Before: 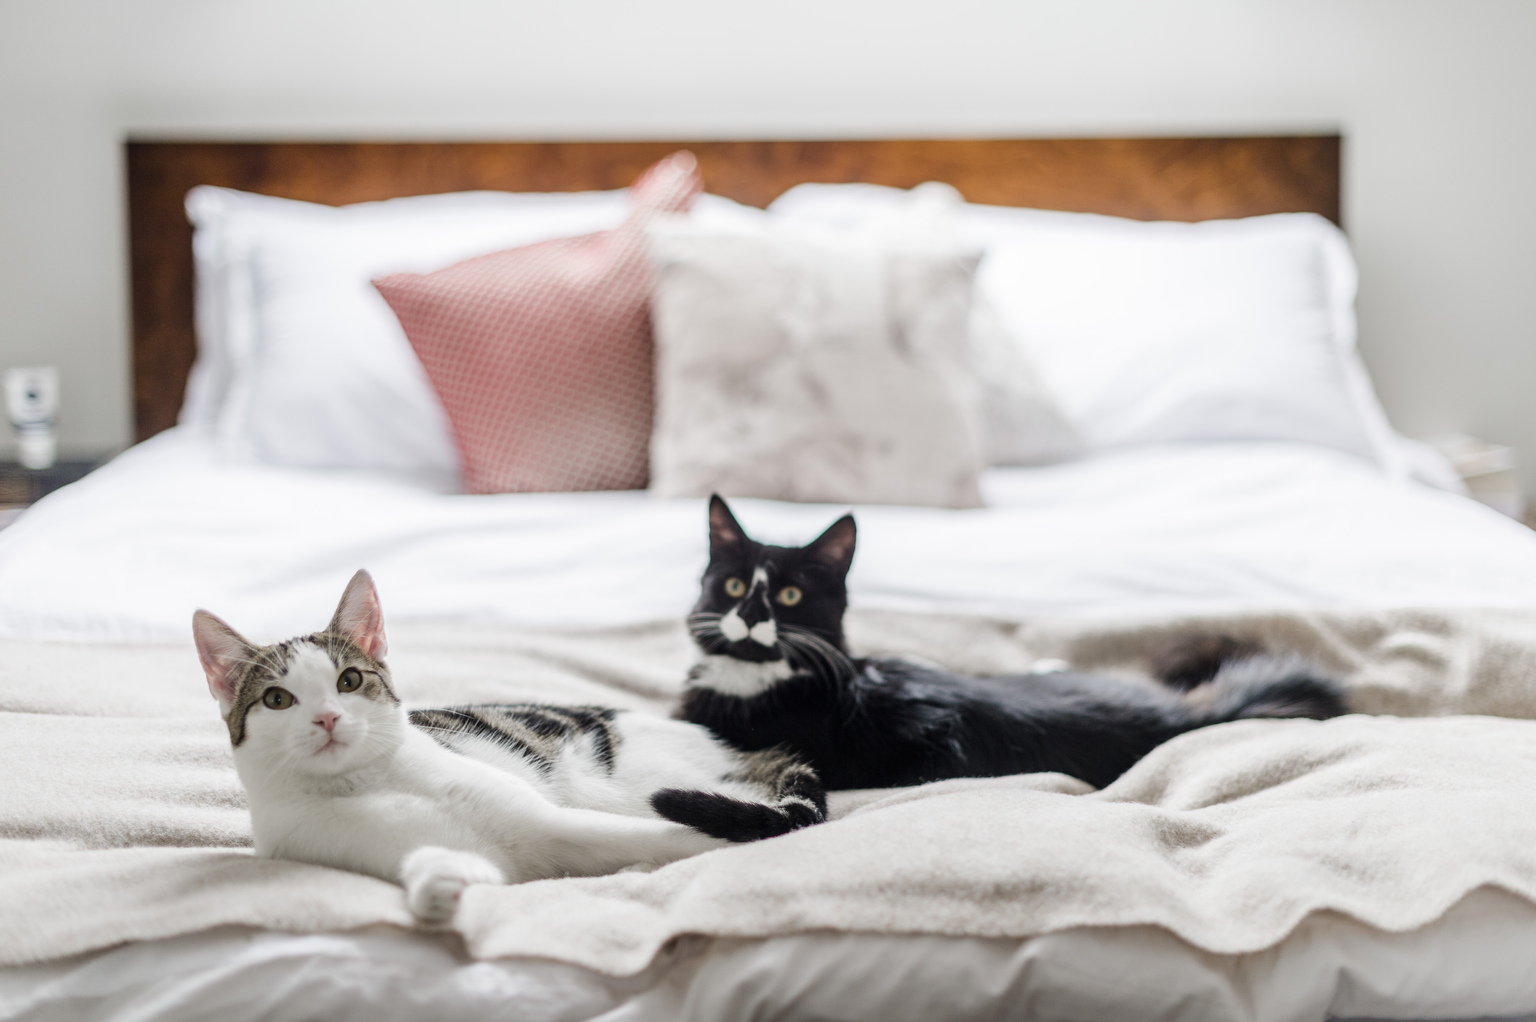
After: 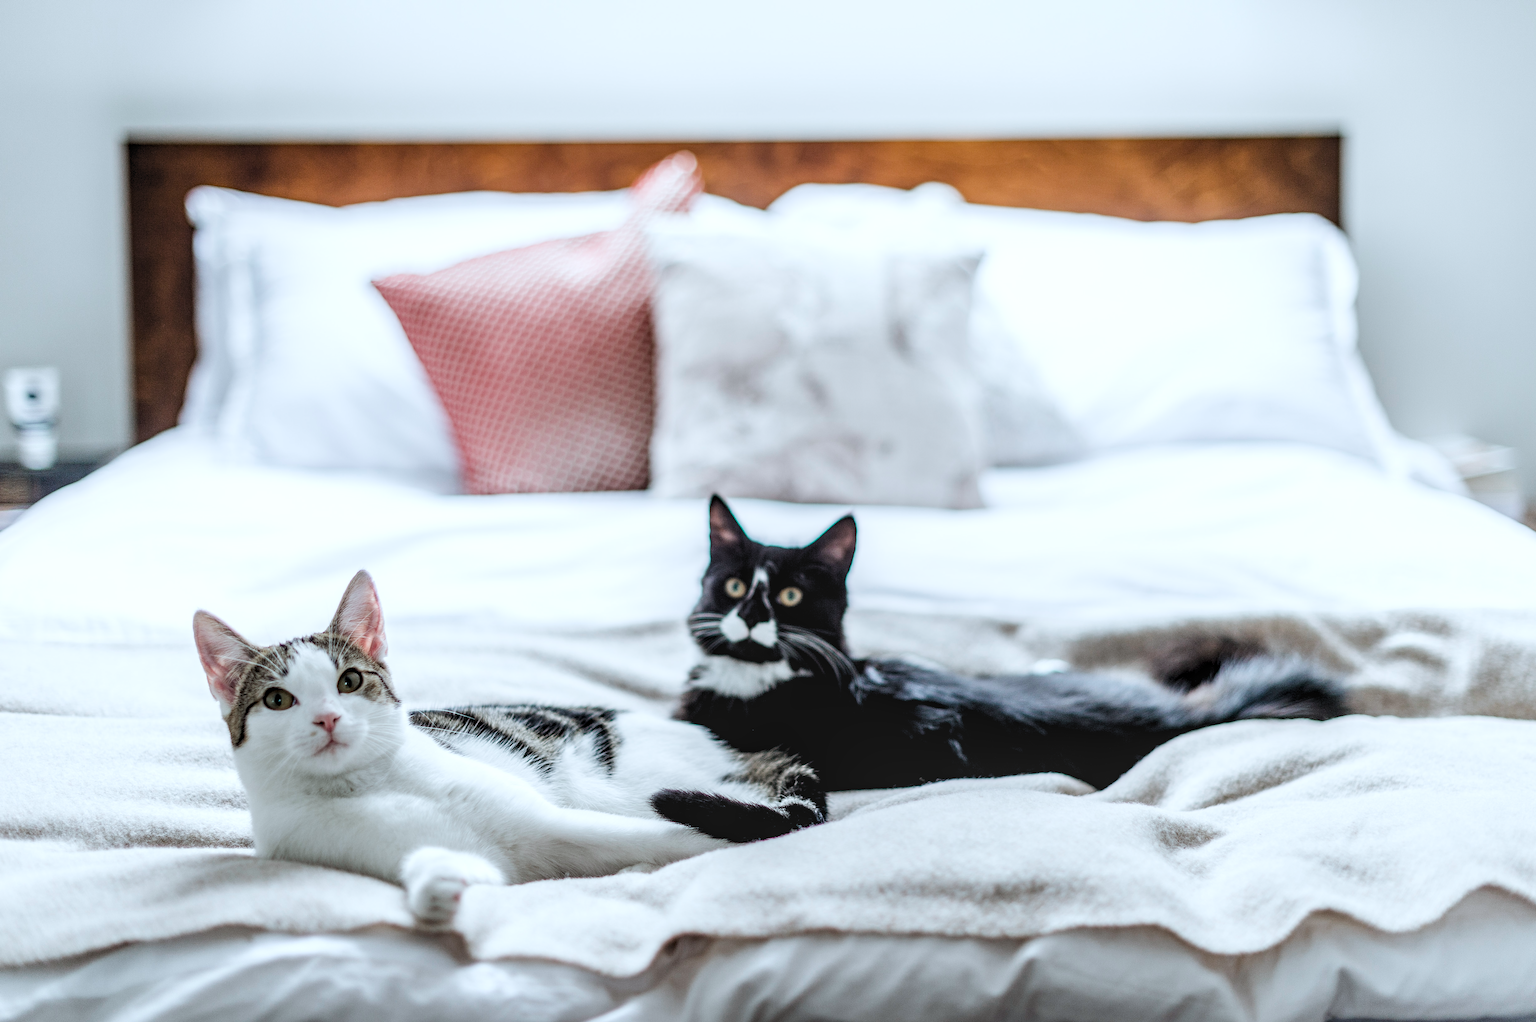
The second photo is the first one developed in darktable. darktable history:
white balance: emerald 1
contrast brightness saturation: saturation -0.05
sharpen: radius 1.864, amount 0.398, threshold 1.271
color calibration: illuminant F (fluorescent), F source F9 (Cool White Deluxe 4150 K) – high CRI, x 0.374, y 0.373, temperature 4158.34 K
sigmoid: contrast 1.22, skew 0.65
levels: levels [0.055, 0.477, 0.9]
haze removal: compatibility mode true, adaptive false
local contrast: on, module defaults
